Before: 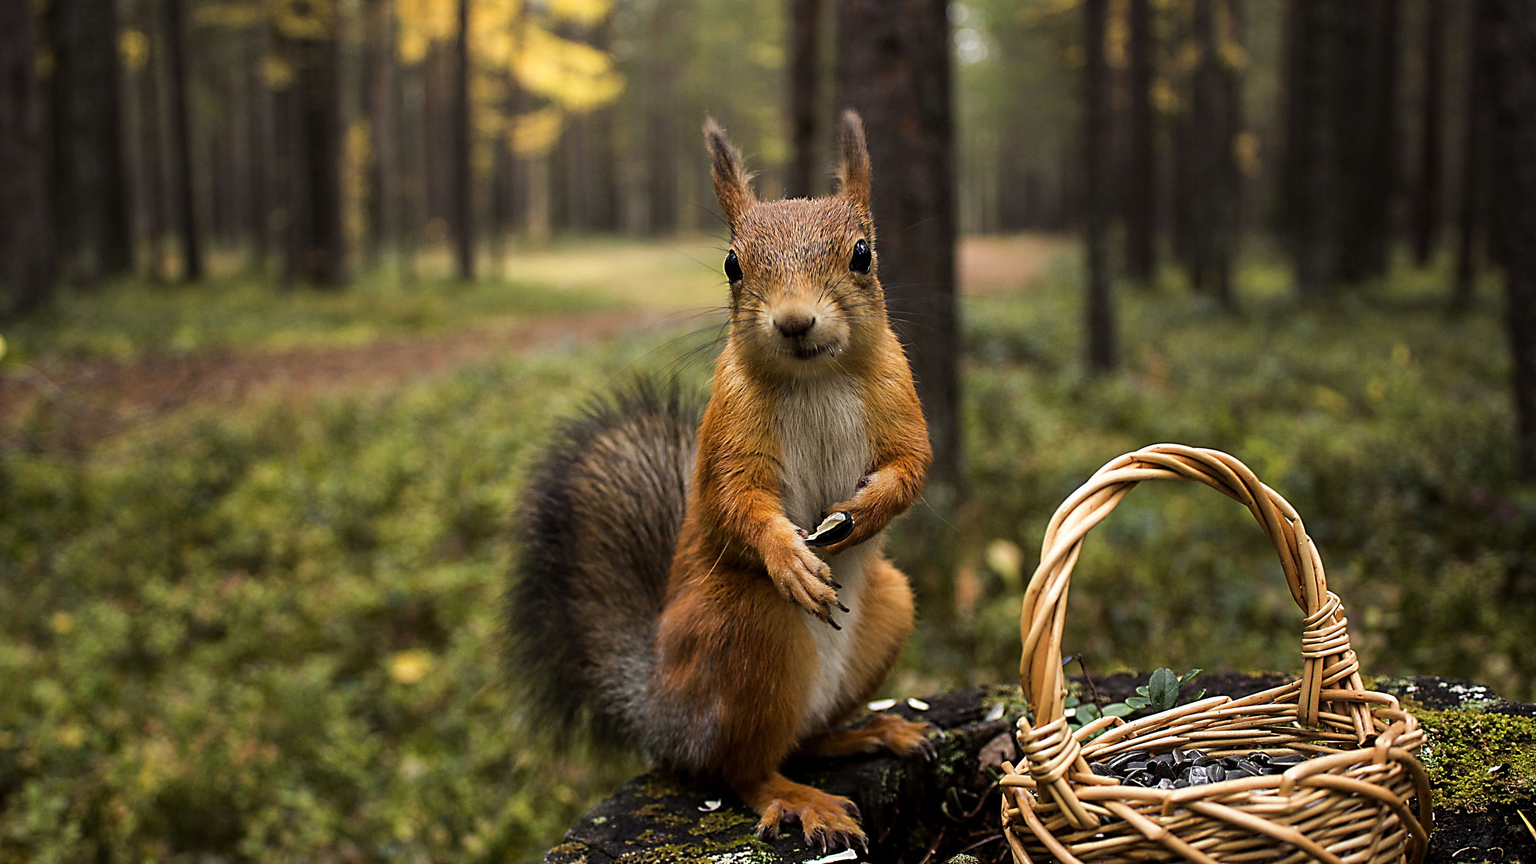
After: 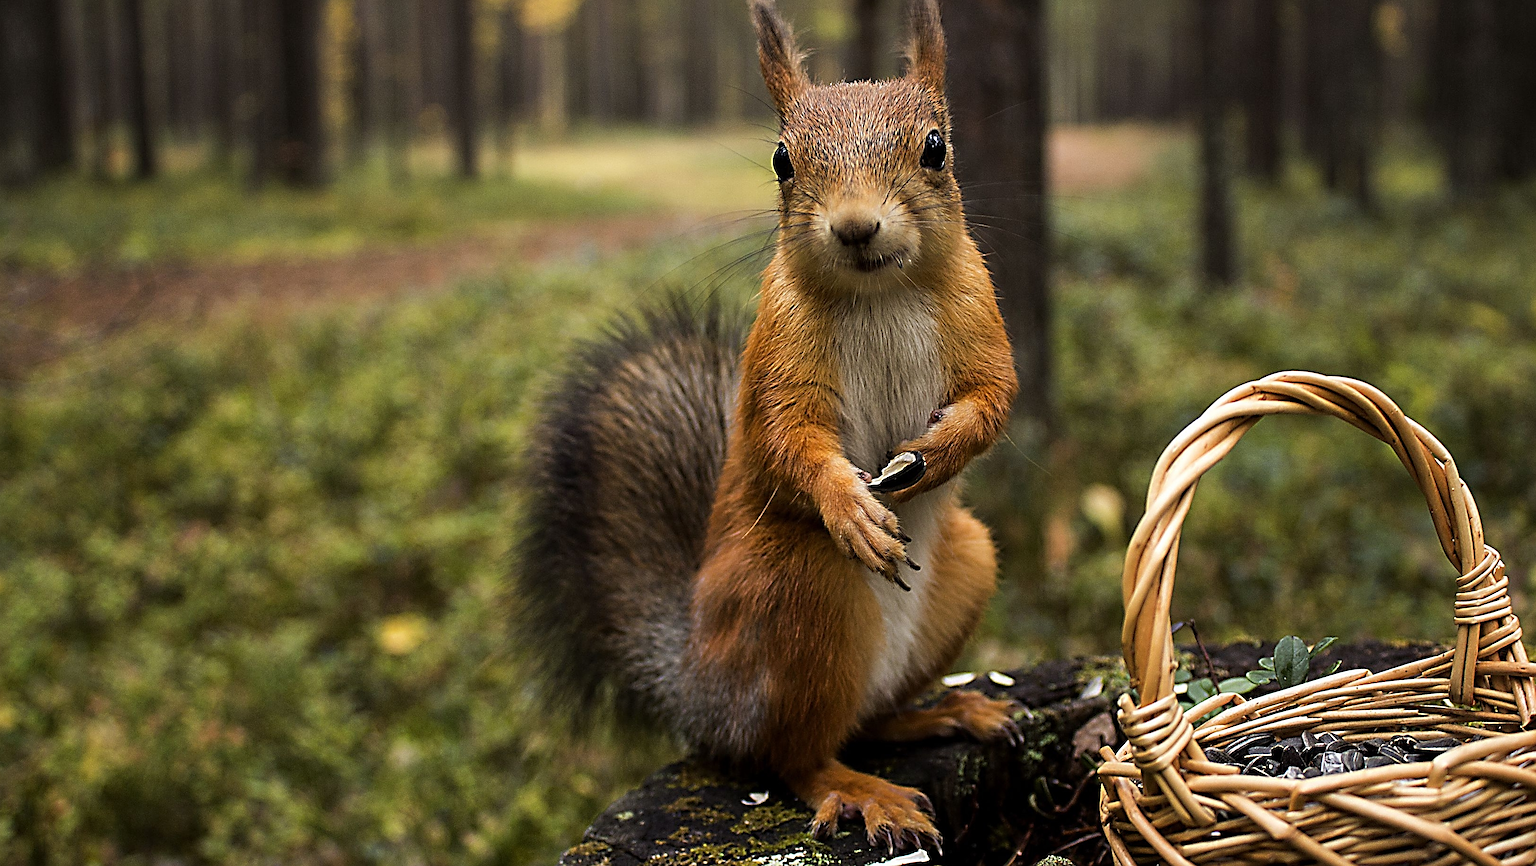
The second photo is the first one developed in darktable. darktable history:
sharpen: on, module defaults
crop and rotate: left 4.606%, top 15.04%, right 10.708%
